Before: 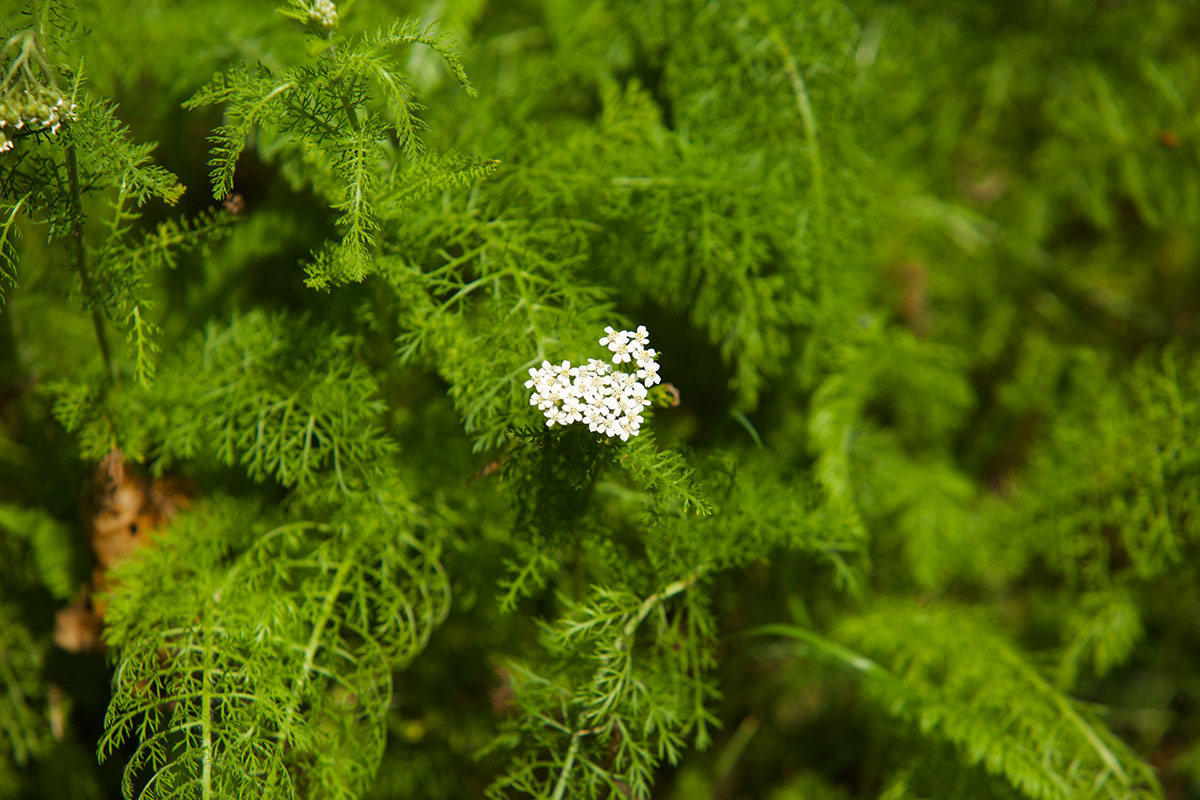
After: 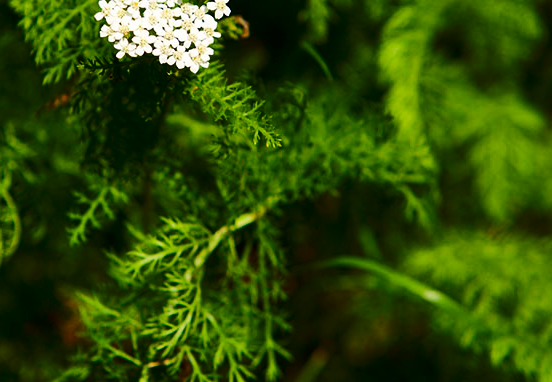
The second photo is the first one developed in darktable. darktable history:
crop: left 35.872%, top 46.052%, right 18.067%, bottom 6.074%
shadows and highlights: shadows 39.24, highlights -54.07, low approximation 0.01, soften with gaussian
contrast brightness saturation: contrast 0.22, brightness -0.187, saturation 0.239
